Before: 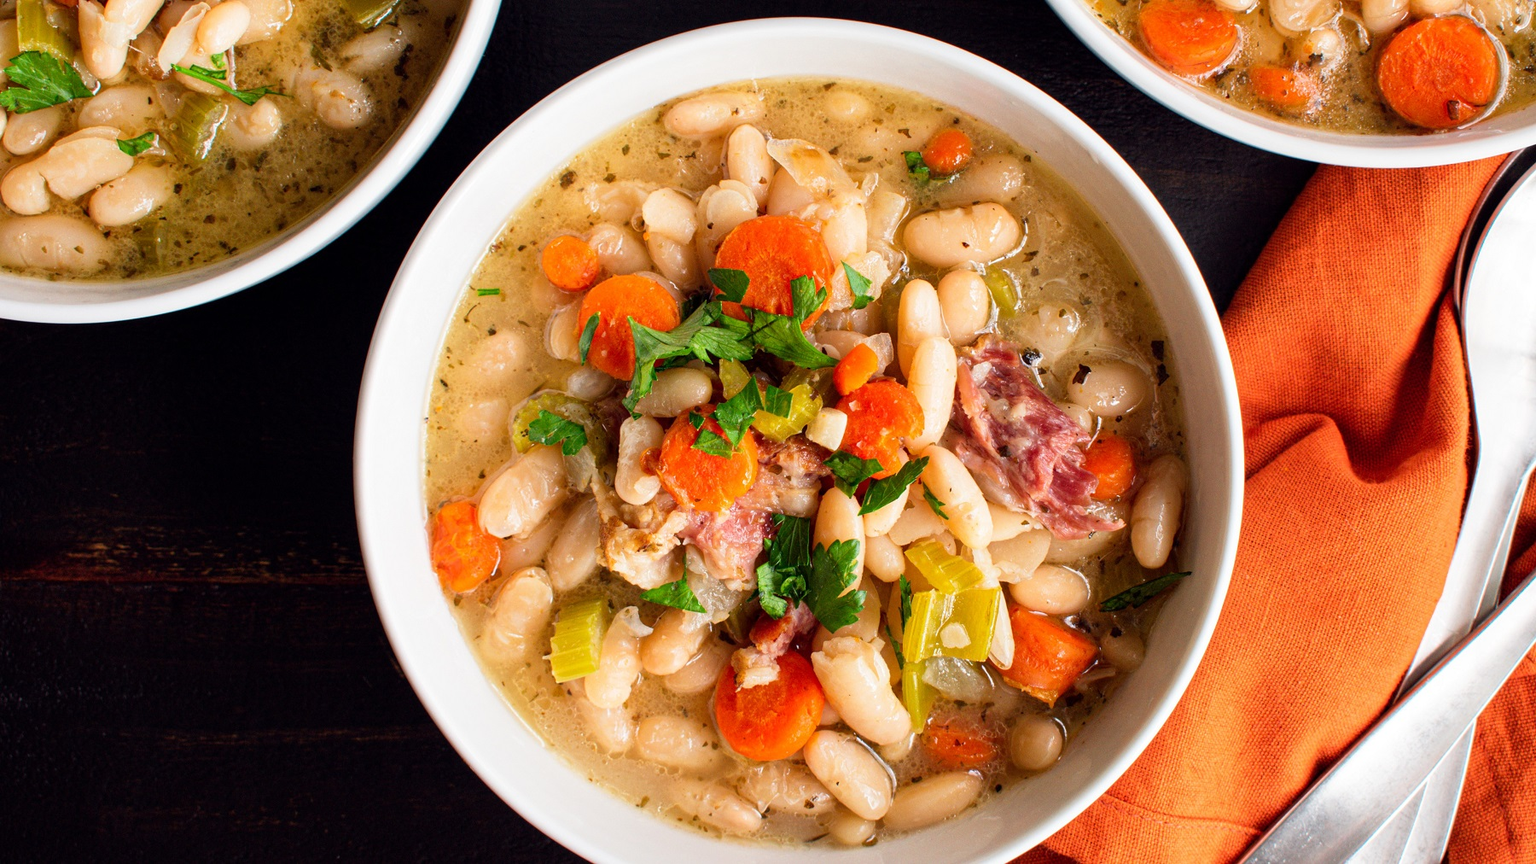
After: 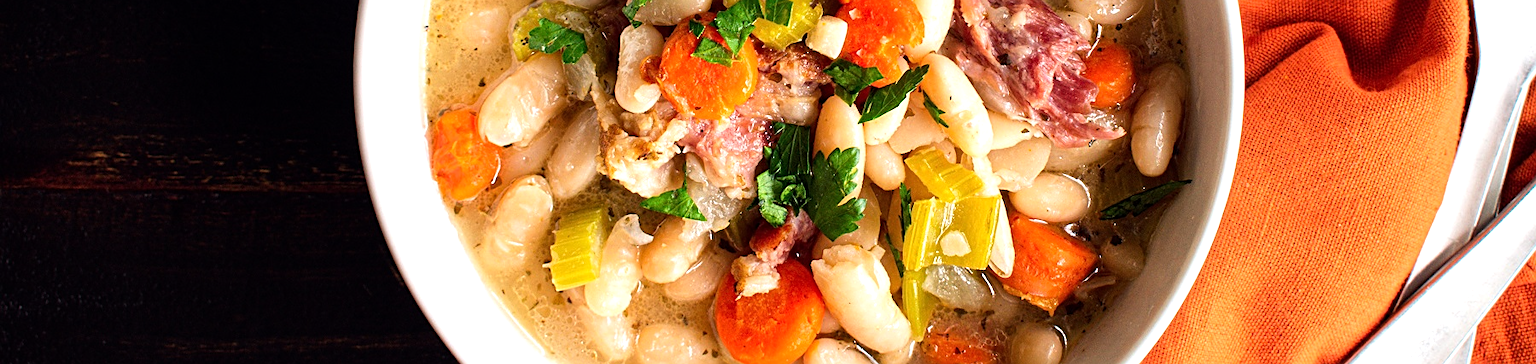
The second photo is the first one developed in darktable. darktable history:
tone equalizer: -8 EV -0.43 EV, -7 EV -0.403 EV, -6 EV -0.36 EV, -5 EV -0.238 EV, -3 EV 0.192 EV, -2 EV 0.316 EV, -1 EV 0.387 EV, +0 EV 0.401 EV, edges refinement/feathering 500, mask exposure compensation -1.57 EV, preserve details no
sharpen: on, module defaults
crop: top 45.454%, bottom 12.275%
